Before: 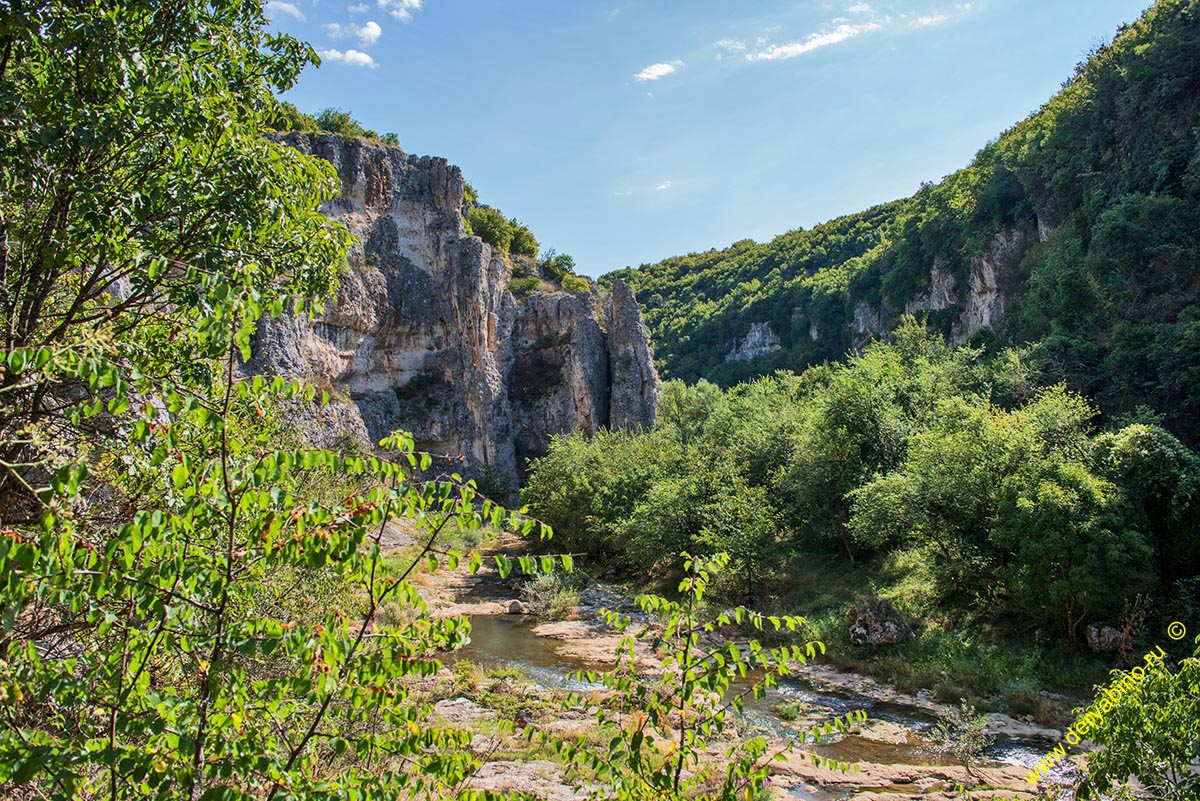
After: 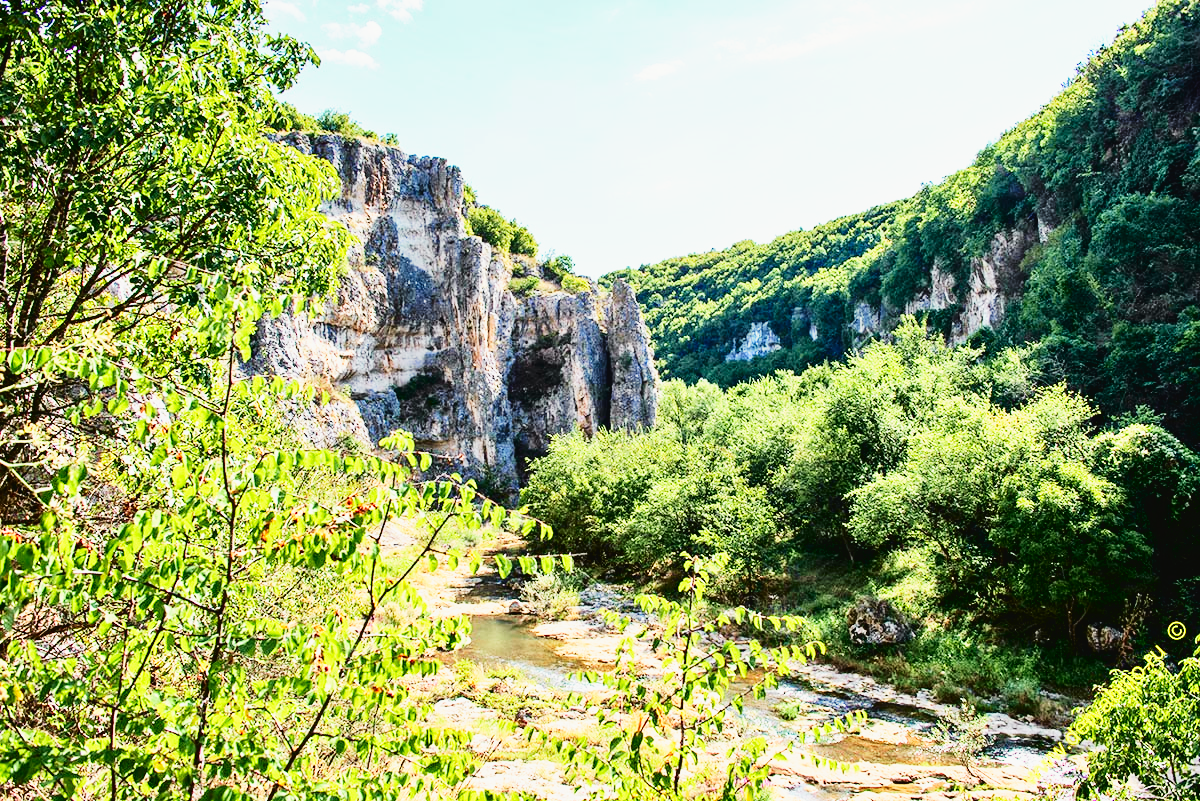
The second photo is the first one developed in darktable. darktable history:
base curve: curves: ch0 [(0, 0) (0.007, 0.004) (0.027, 0.03) (0.046, 0.07) (0.207, 0.54) (0.442, 0.872) (0.673, 0.972) (1, 1)], preserve colors none
exposure: black level correction 0, exposure 0.89 EV, compensate exposure bias true, compensate highlight preservation false
tone curve: curves: ch0 [(0.003, 0.029) (0.037, 0.036) (0.149, 0.117) (0.297, 0.318) (0.422, 0.474) (0.531, 0.6) (0.743, 0.809) (0.877, 0.901) (1, 0.98)]; ch1 [(0, 0) (0.305, 0.325) (0.453, 0.437) (0.482, 0.479) (0.501, 0.5) (0.506, 0.503) (0.567, 0.572) (0.605, 0.608) (0.668, 0.69) (1, 1)]; ch2 [(0, 0) (0.313, 0.306) (0.4, 0.399) (0.45, 0.48) (0.499, 0.502) (0.512, 0.523) (0.57, 0.595) (0.653, 0.662) (1, 1)], color space Lab, independent channels, preserve colors none
